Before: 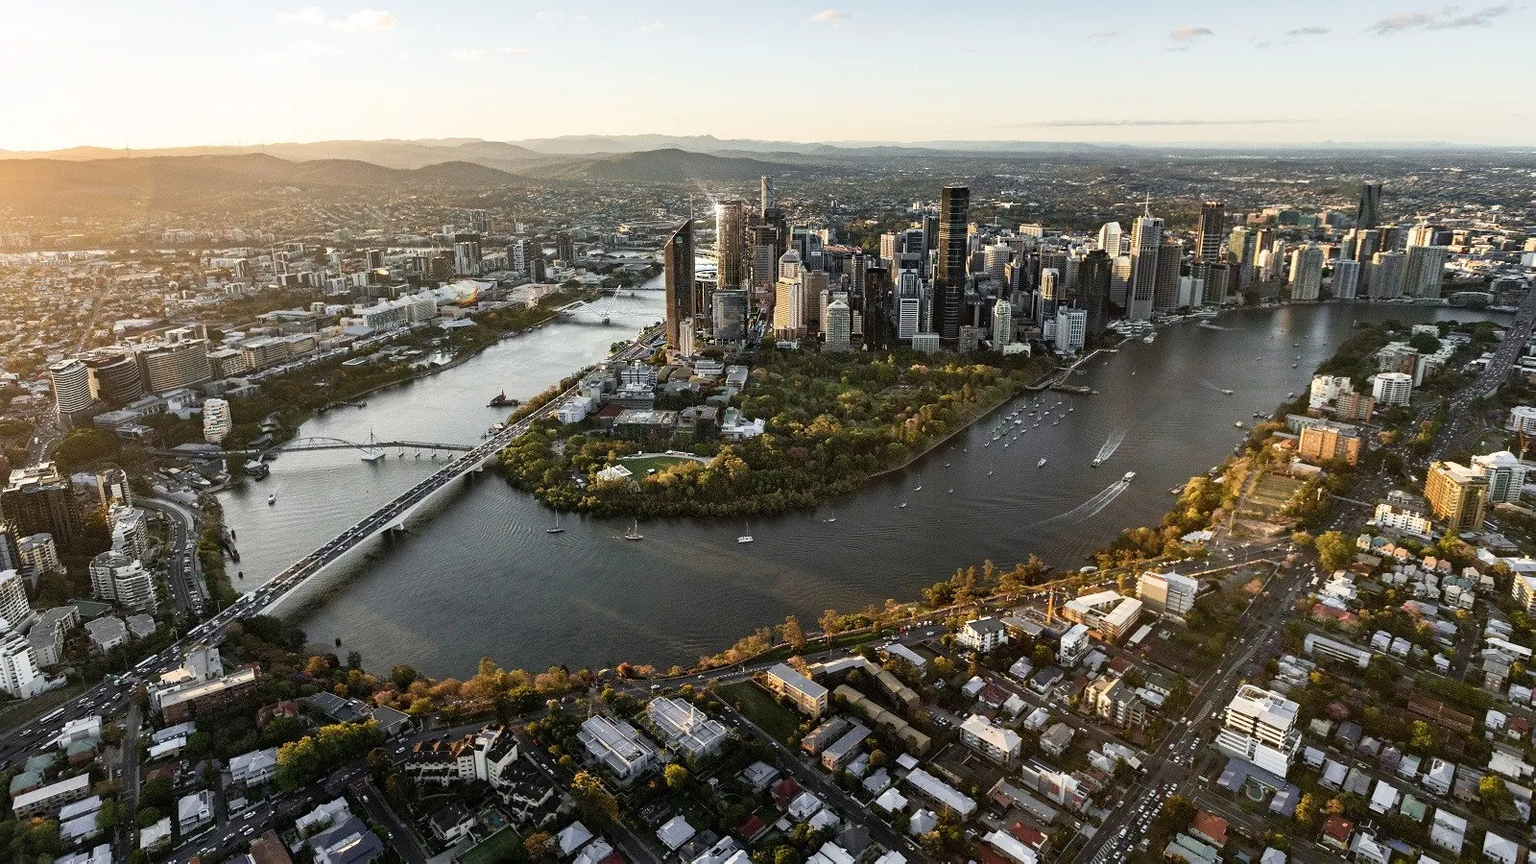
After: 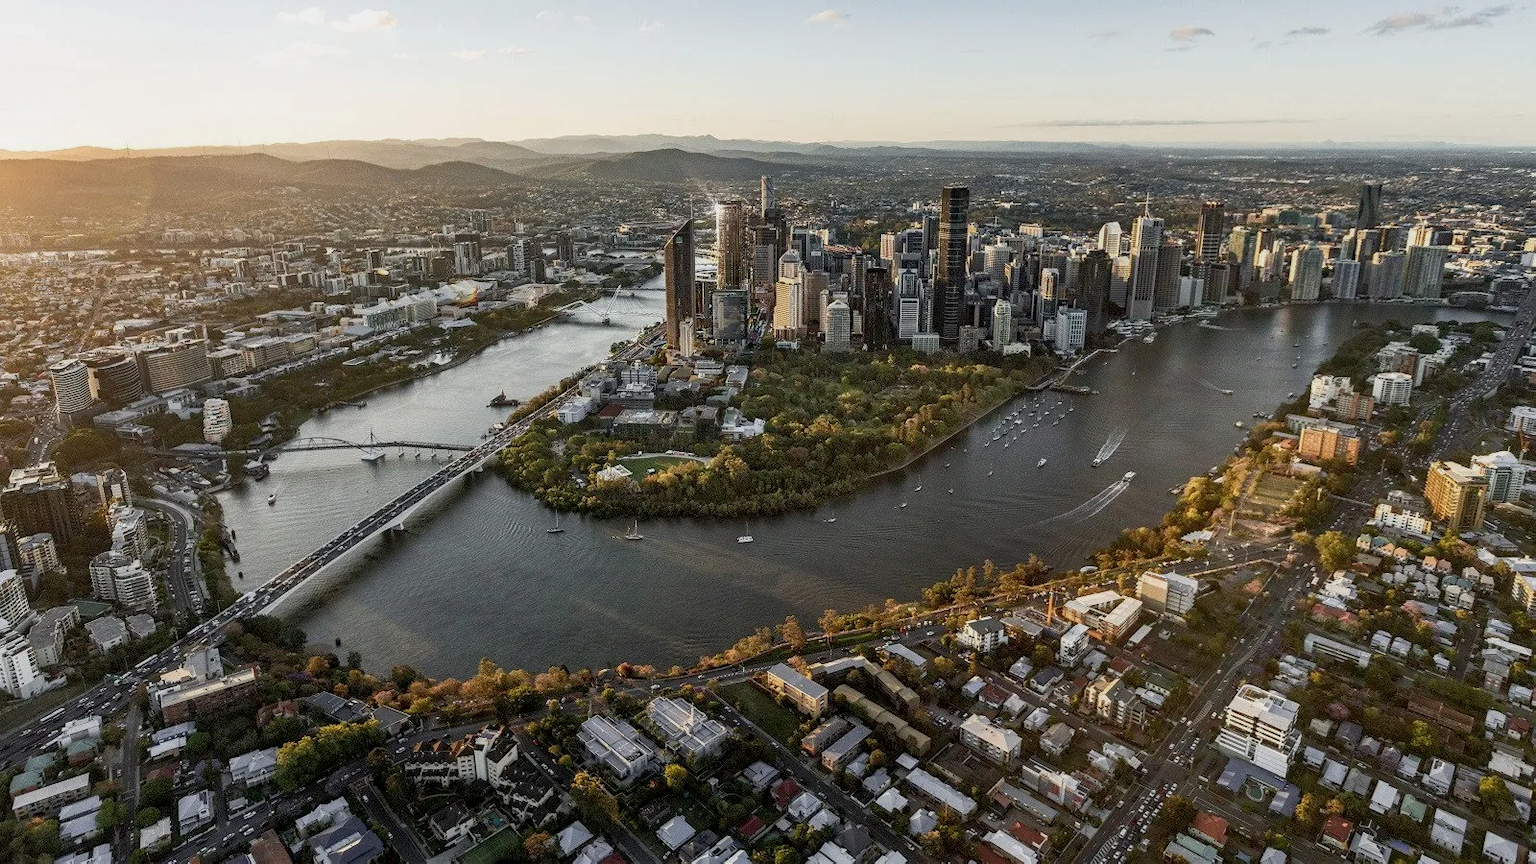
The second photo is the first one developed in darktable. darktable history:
local contrast: on, module defaults
tone equalizer: -8 EV 0.223 EV, -7 EV 0.404 EV, -6 EV 0.399 EV, -5 EV 0.277 EV, -3 EV -0.25 EV, -2 EV -0.434 EV, -1 EV -0.414 EV, +0 EV -0.228 EV, mask exposure compensation -0.509 EV
